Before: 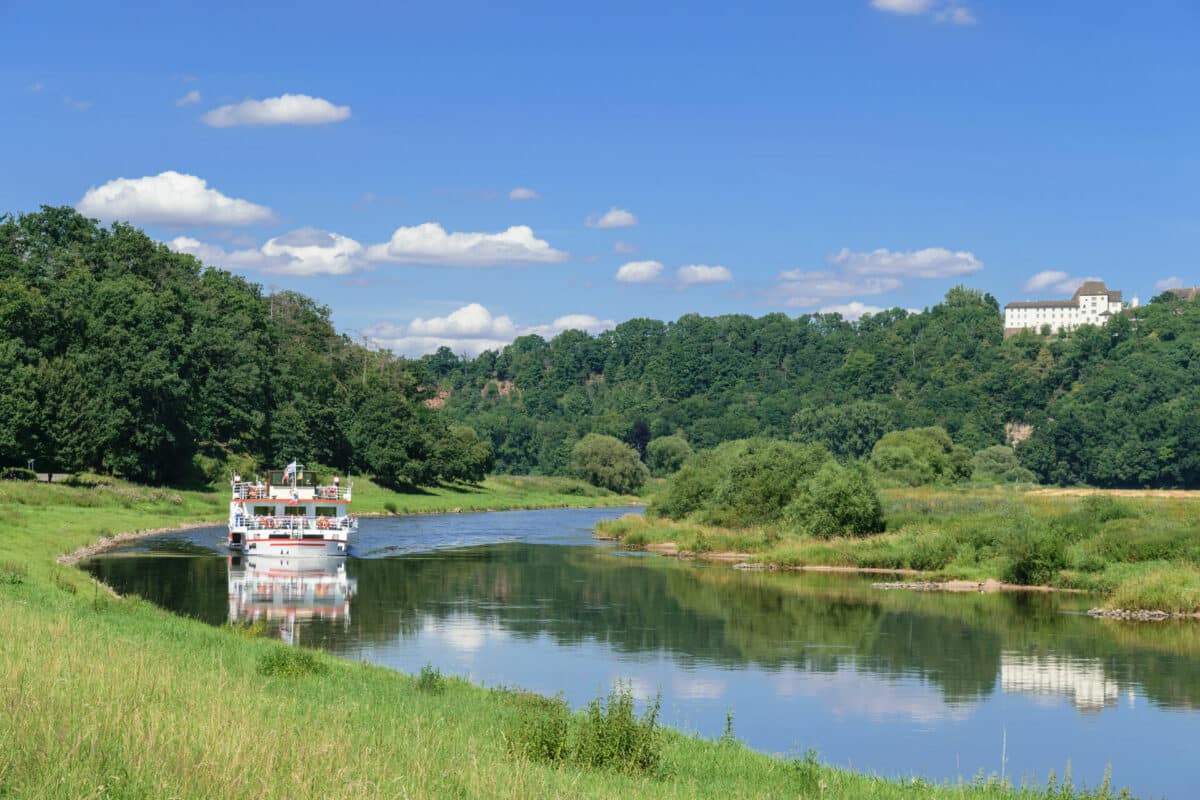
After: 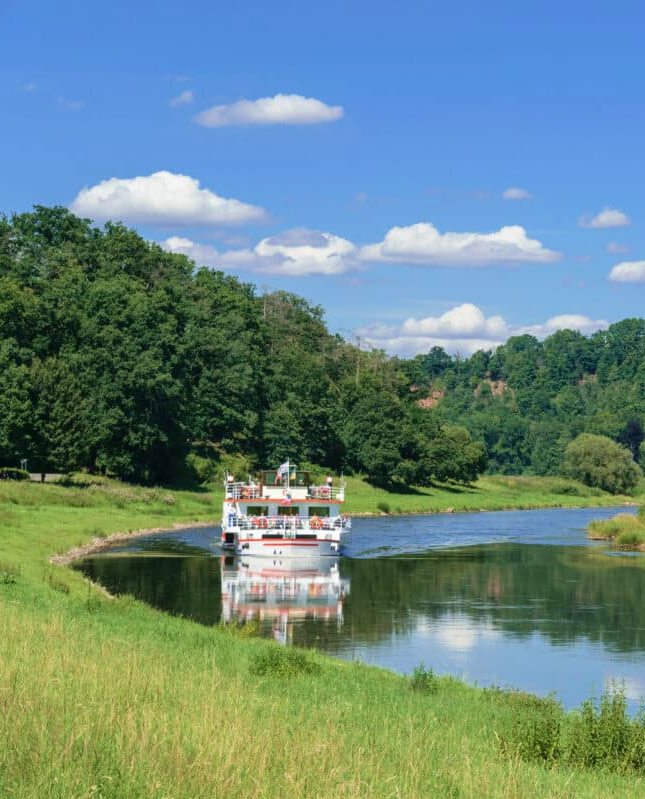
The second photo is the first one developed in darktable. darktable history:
crop: left 0.587%, right 45.588%, bottom 0.086%
velvia: on, module defaults
